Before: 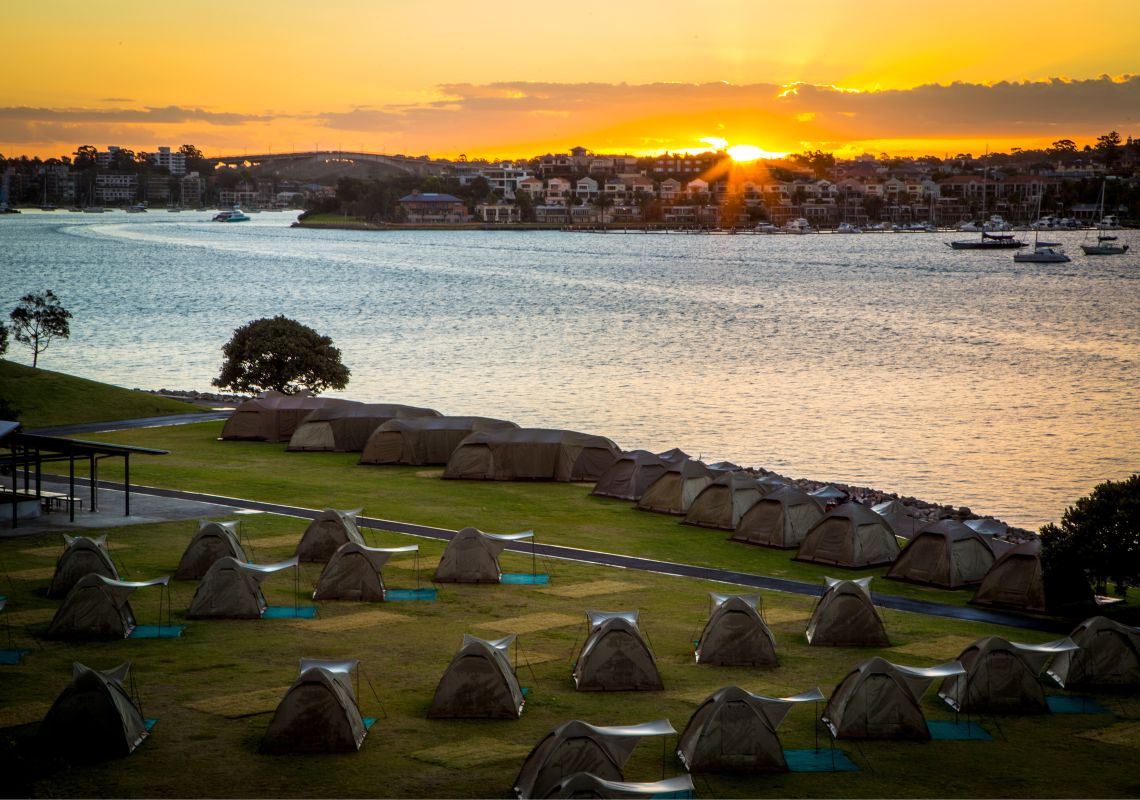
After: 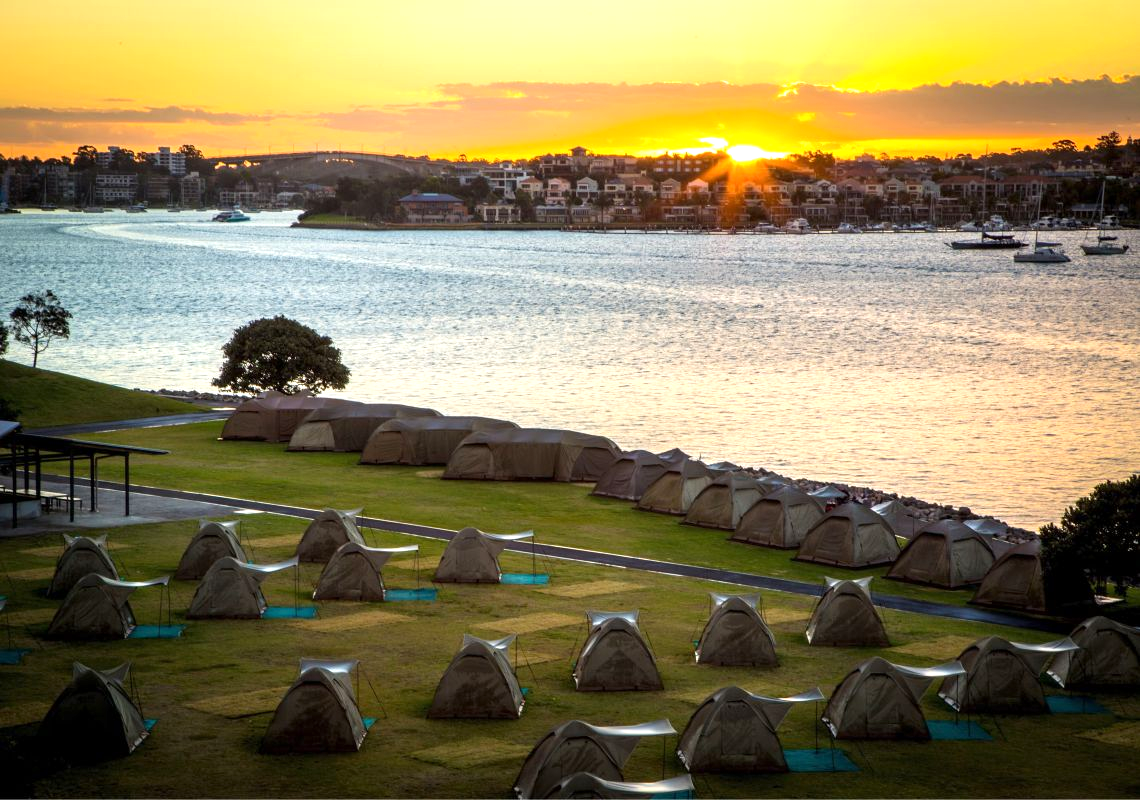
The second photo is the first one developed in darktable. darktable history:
exposure: exposure 0.564 EV, compensate highlight preservation false
